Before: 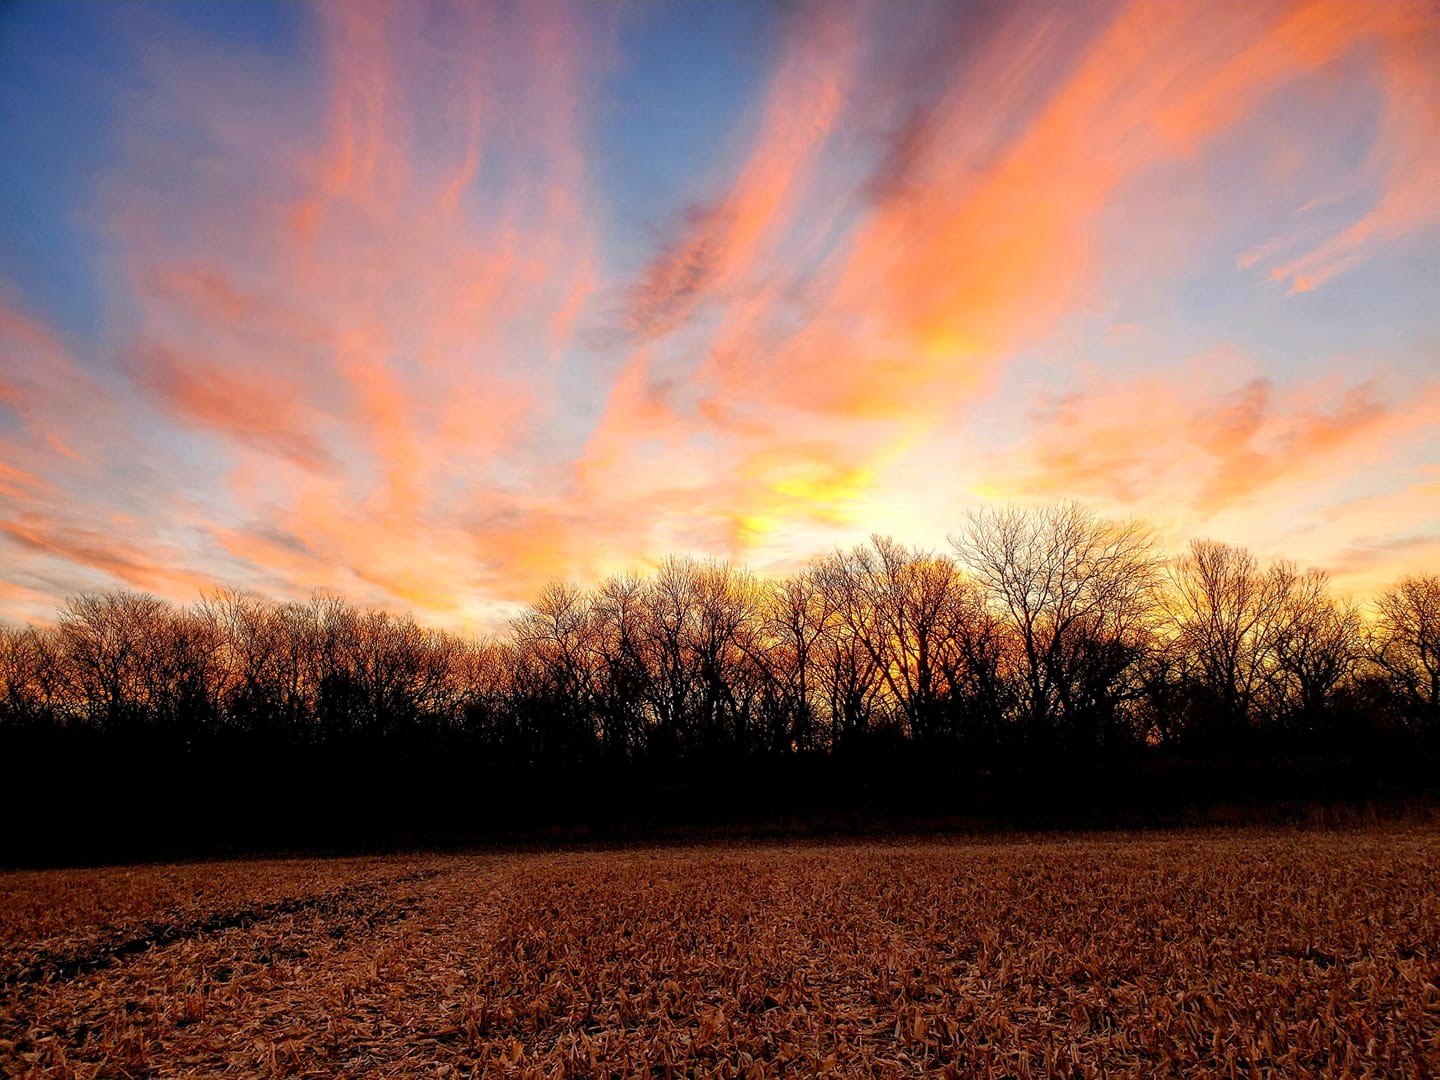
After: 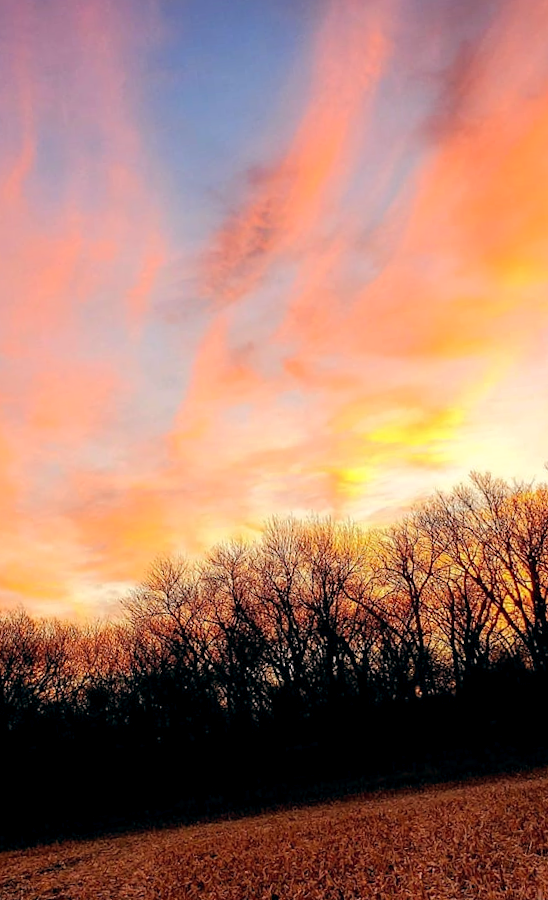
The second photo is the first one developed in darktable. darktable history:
color balance: lift [0.998, 0.998, 1.001, 1.002], gamma [0.995, 1.025, 0.992, 0.975], gain [0.995, 1.02, 0.997, 0.98]
crop and rotate: left 29.476%, top 10.214%, right 35.32%, bottom 17.333%
base curve: curves: ch0 [(0, 0) (0.262, 0.32) (0.722, 0.705) (1, 1)]
rotate and perspective: rotation -6.83°, automatic cropping off
